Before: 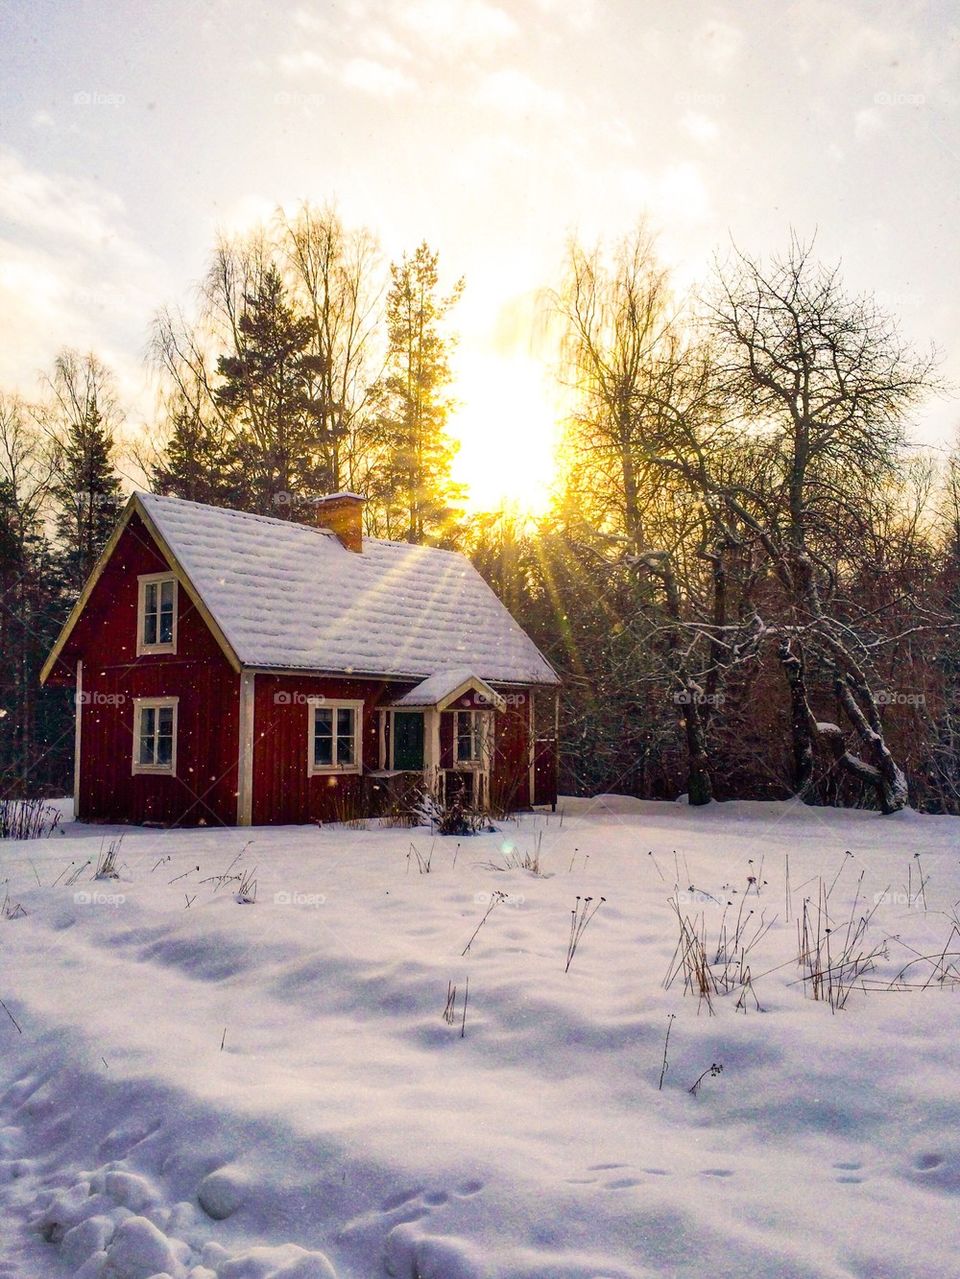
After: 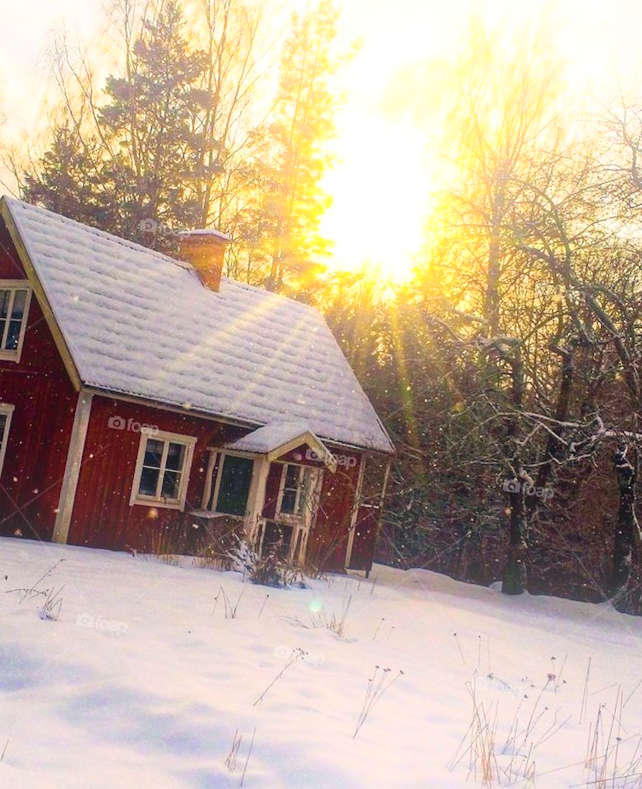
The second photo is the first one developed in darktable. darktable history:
rotate and perspective: rotation 9.12°, automatic cropping off
crop and rotate: left 22.13%, top 22.054%, right 22.026%, bottom 22.102%
bloom: on, module defaults
